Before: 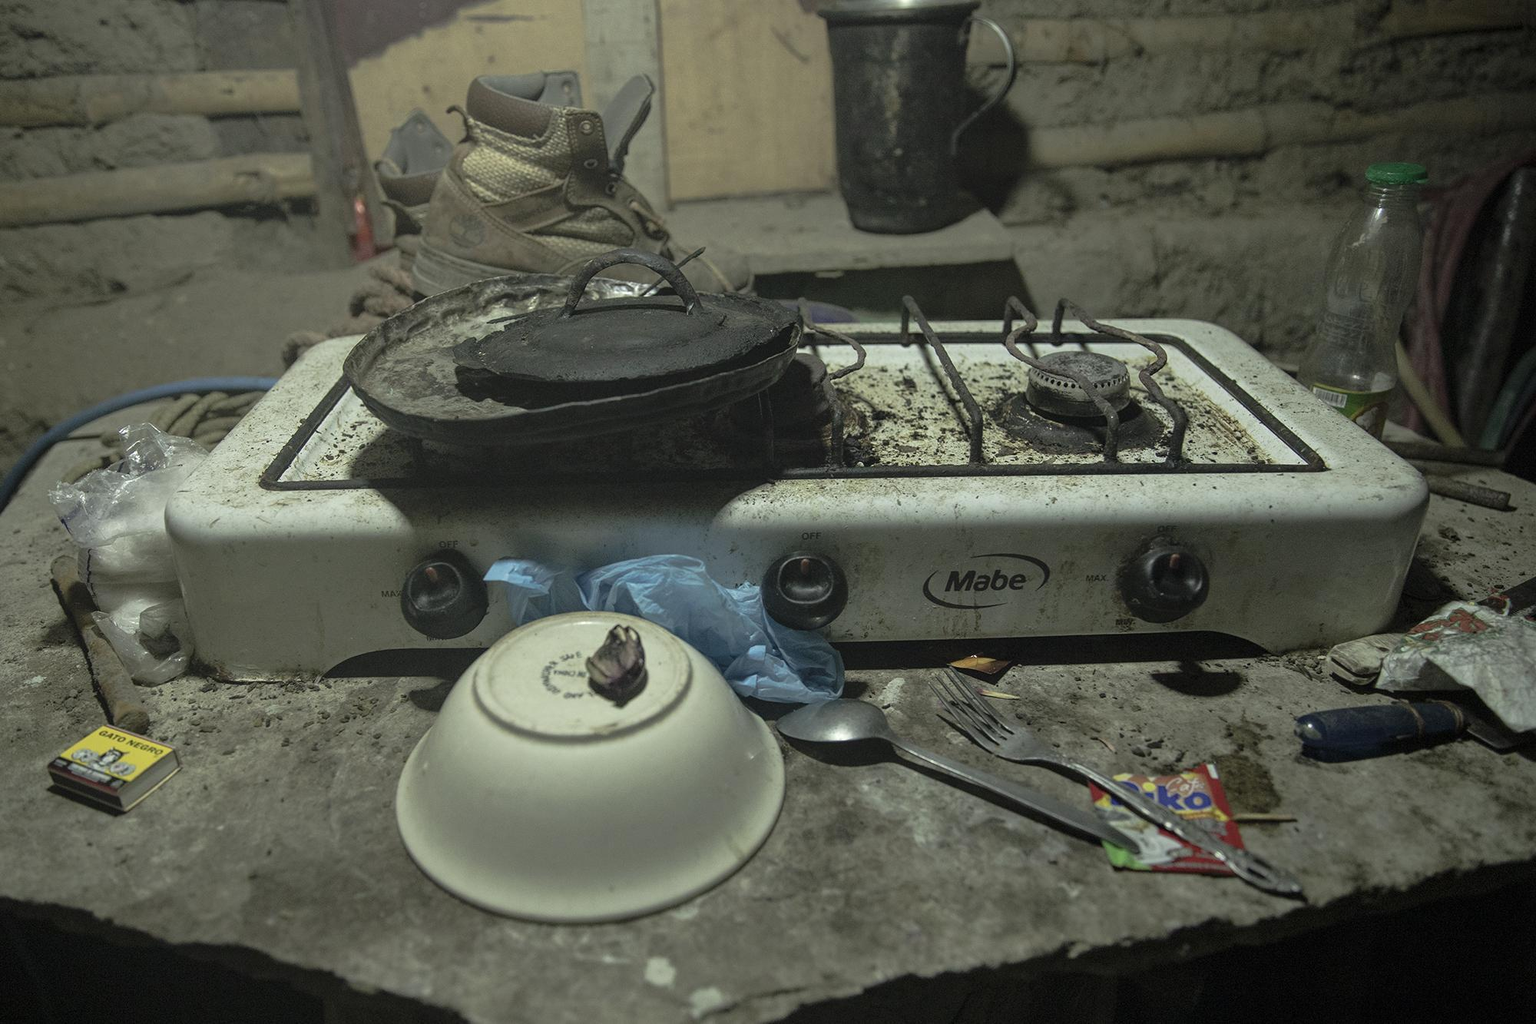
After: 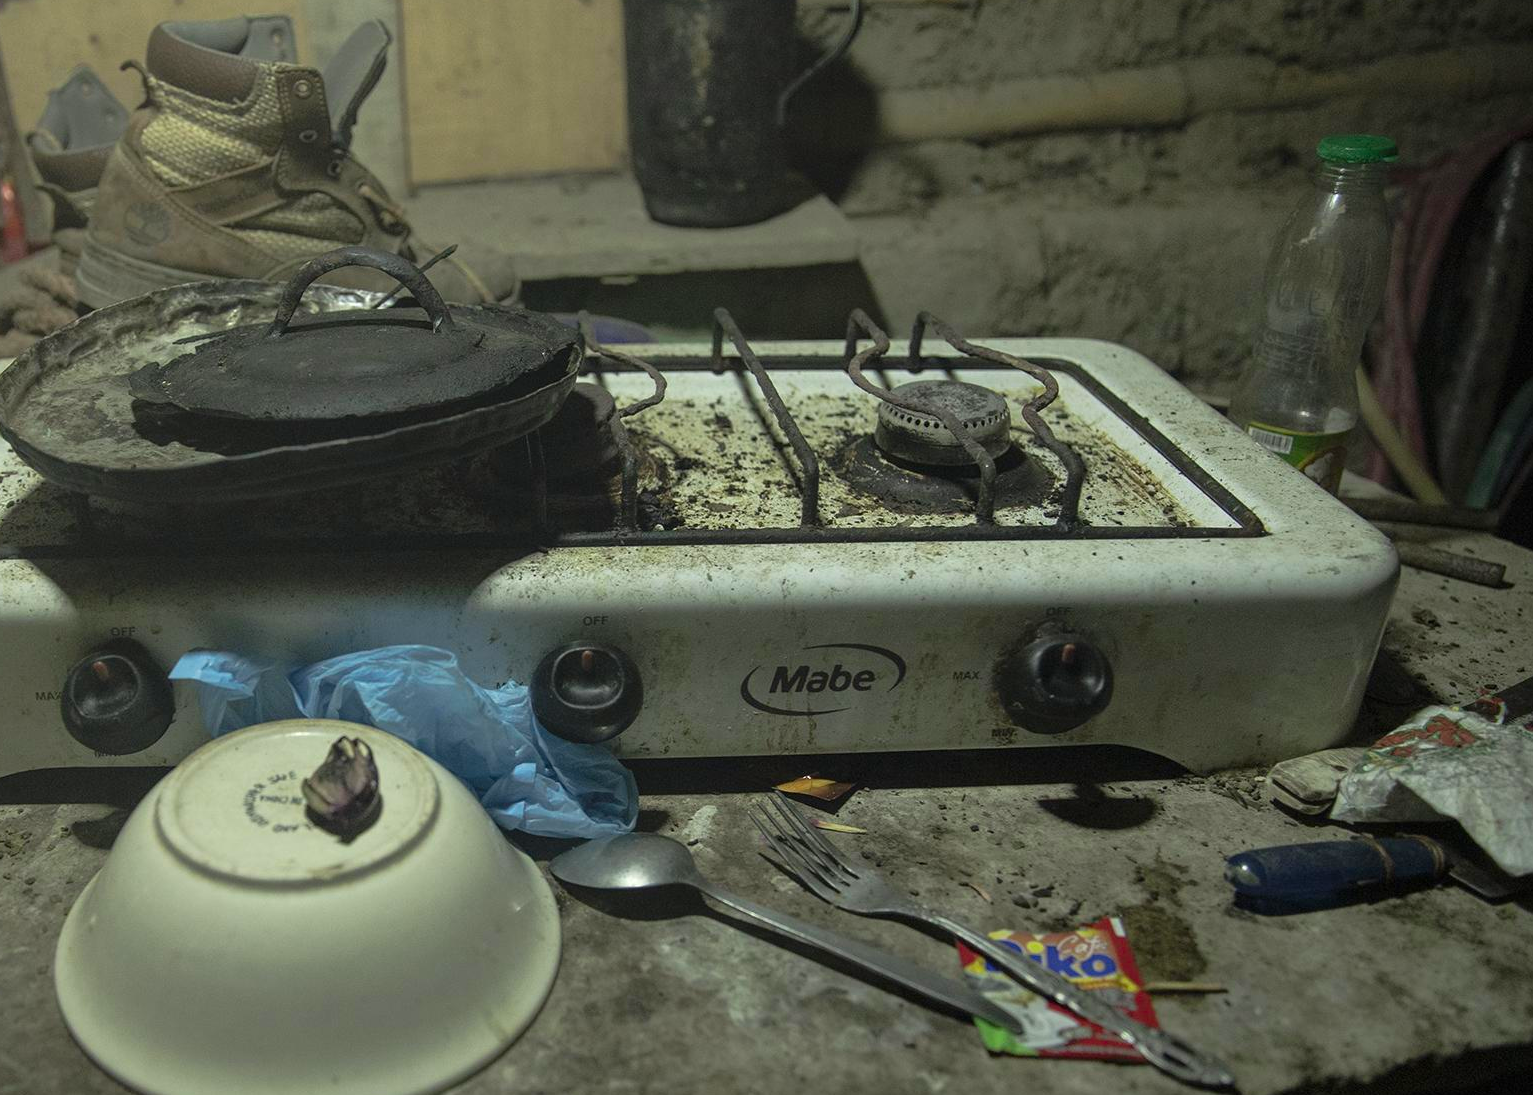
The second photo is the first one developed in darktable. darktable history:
crop: left 23.095%, top 5.827%, bottom 11.854%
color correction: saturation 1.34
